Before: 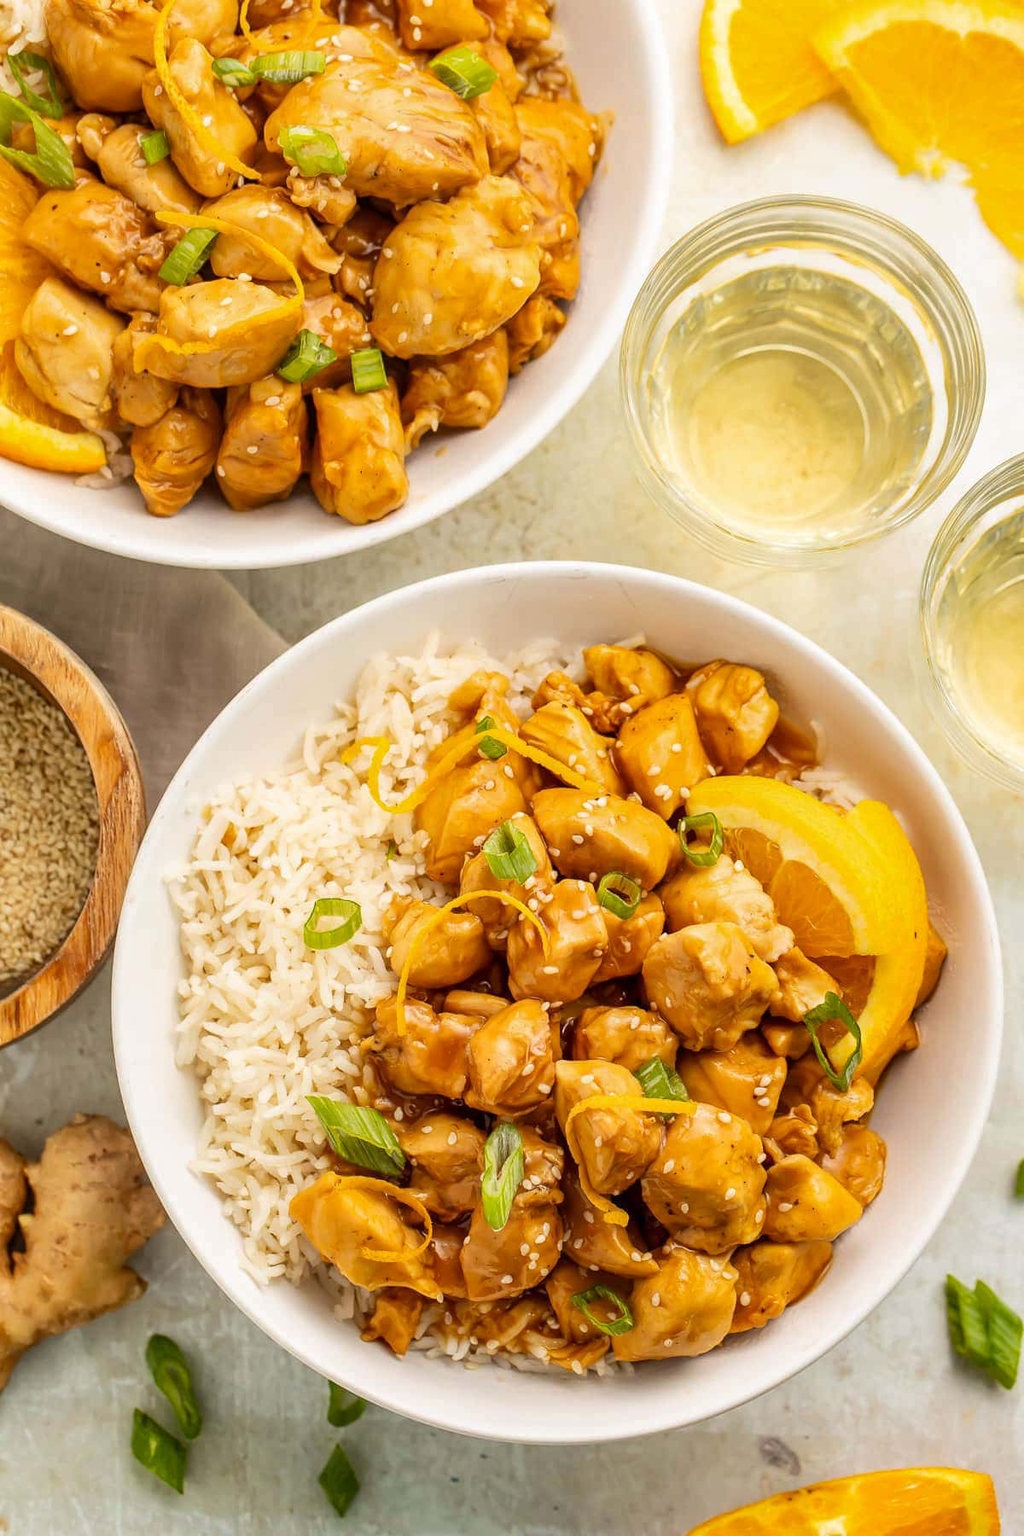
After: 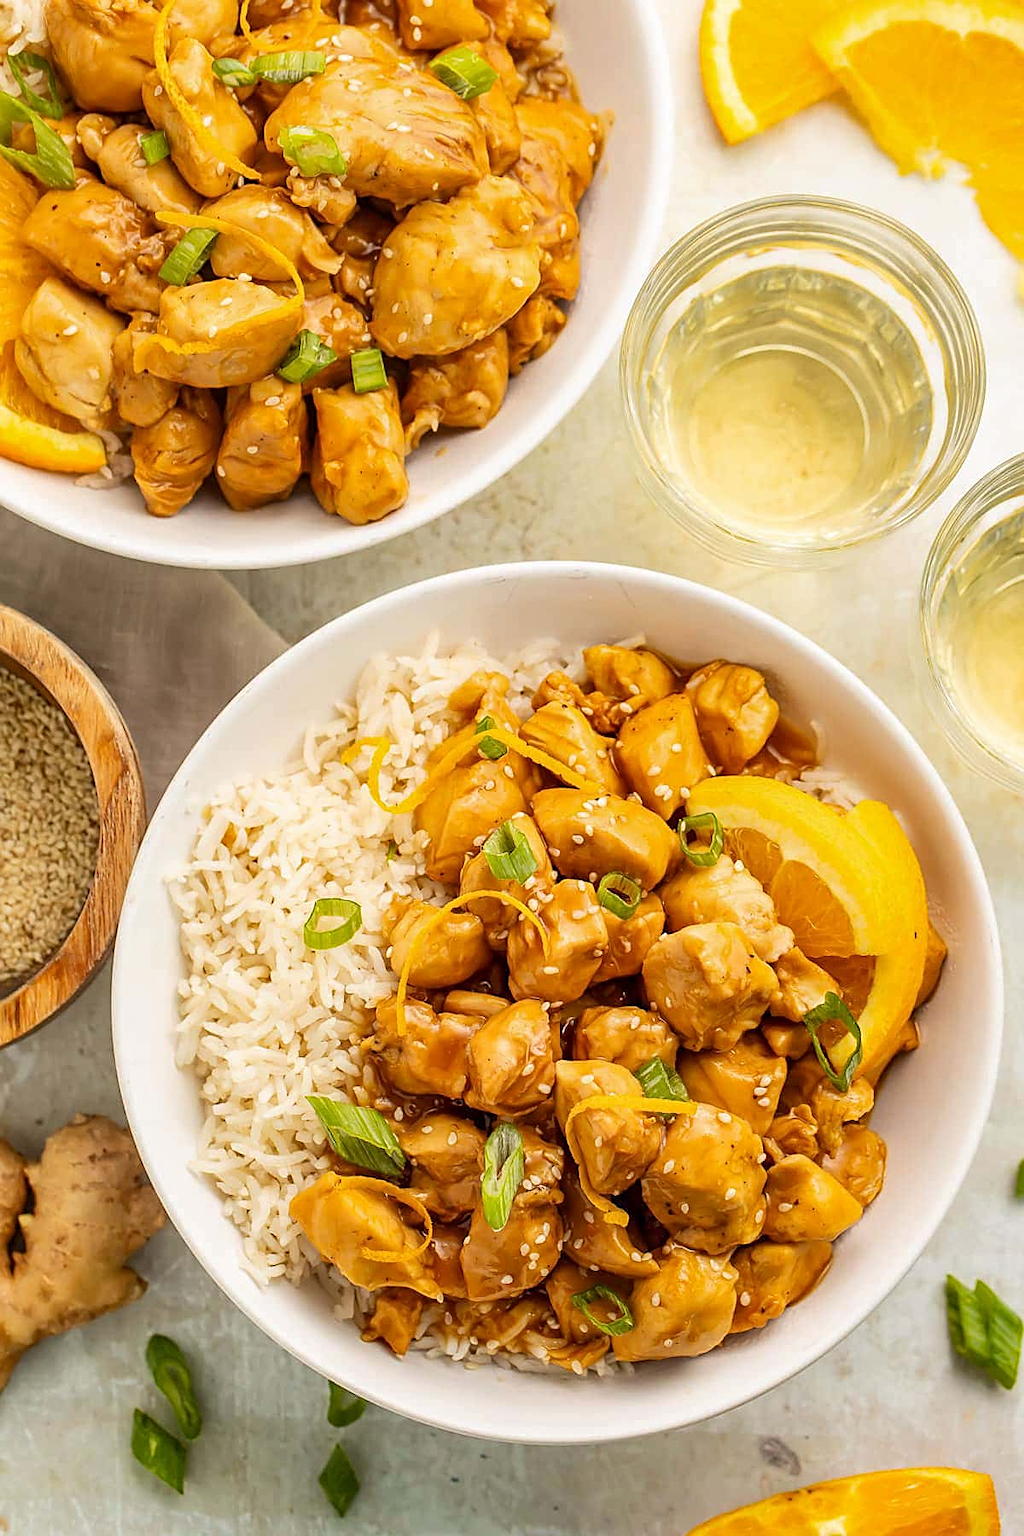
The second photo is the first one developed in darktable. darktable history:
sharpen: radius 1.931
